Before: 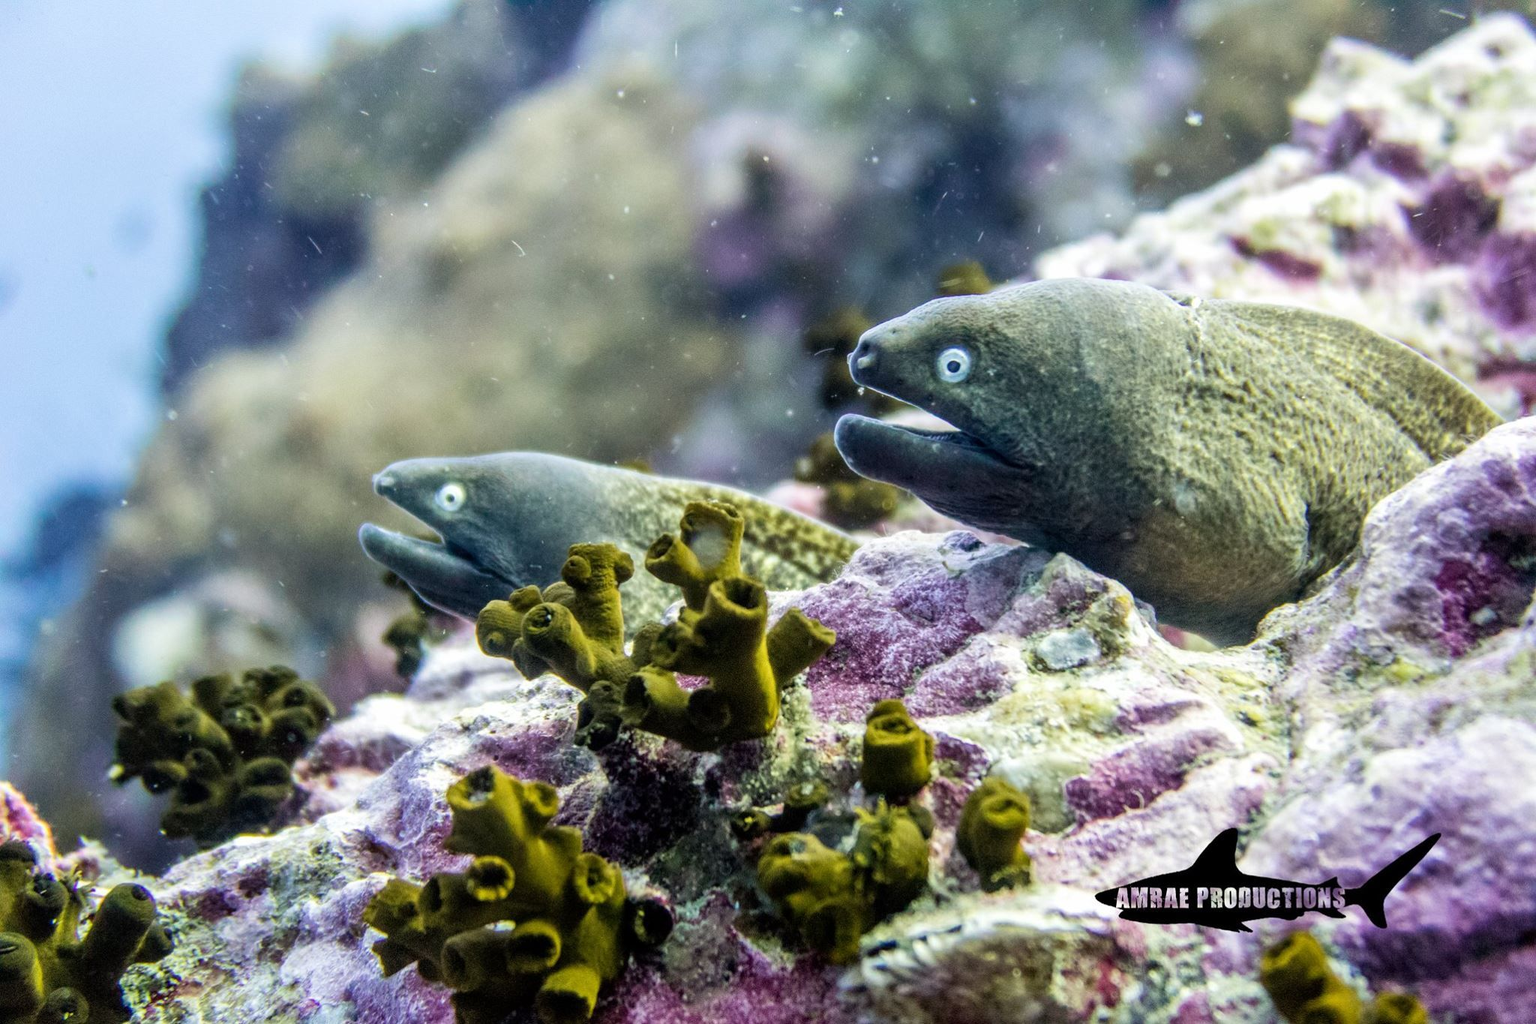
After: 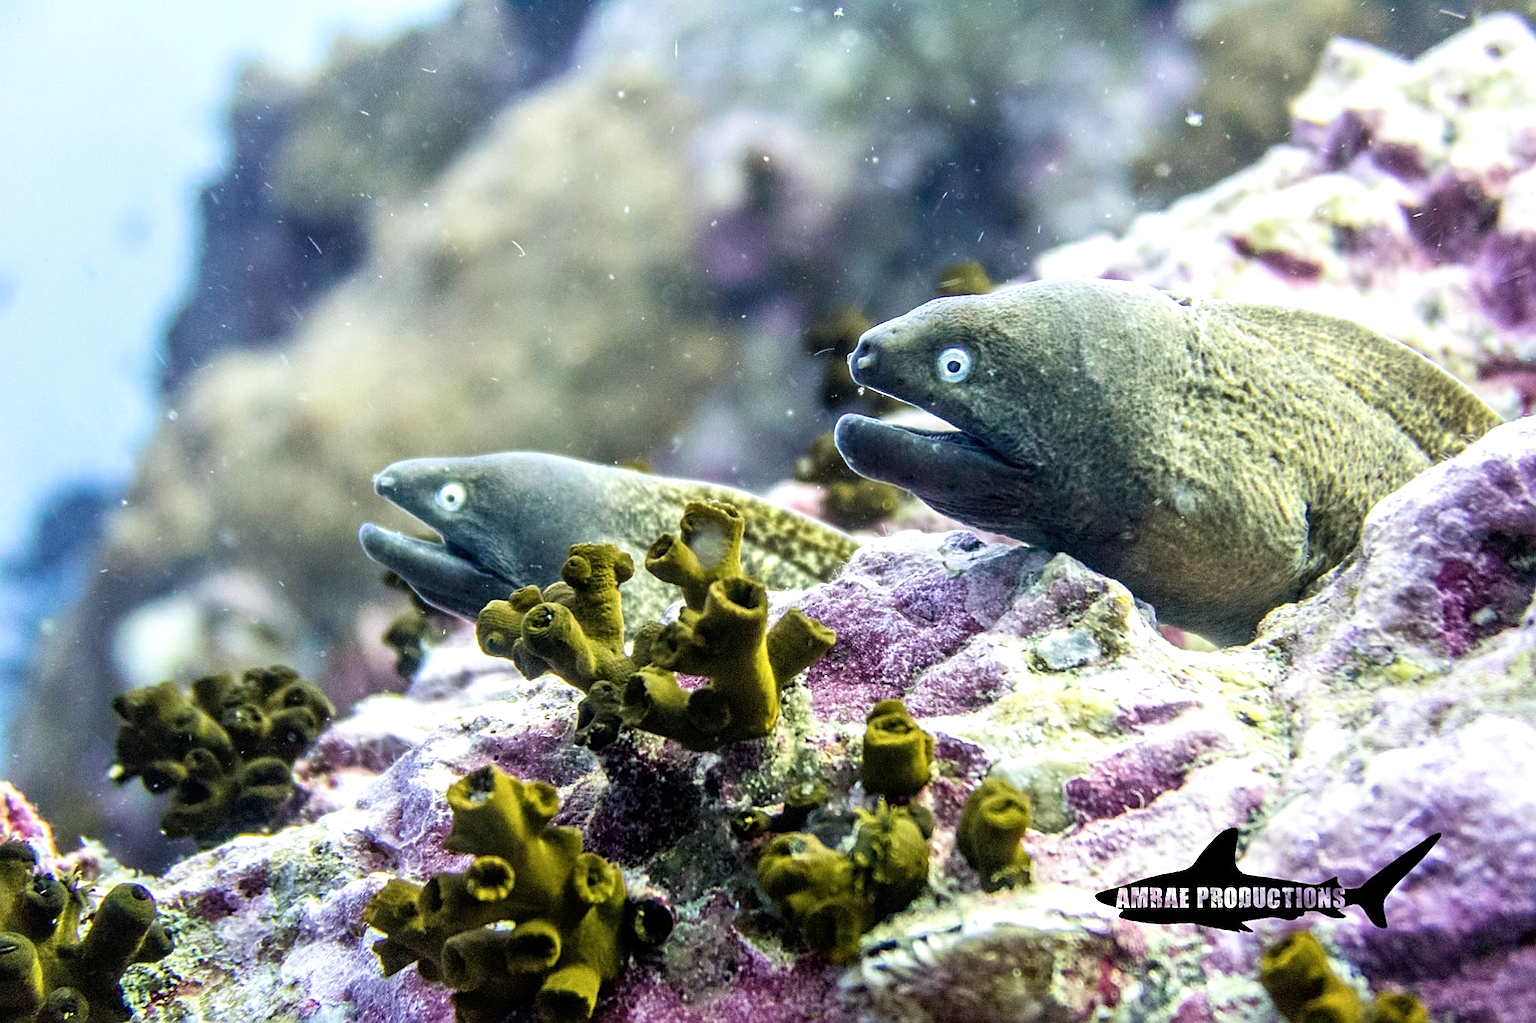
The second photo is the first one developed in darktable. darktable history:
exposure: exposure 0.207 EV, compensate highlight preservation false
shadows and highlights: shadows -13.05, white point adjustment 4.11, highlights 27.37
sharpen: on, module defaults
